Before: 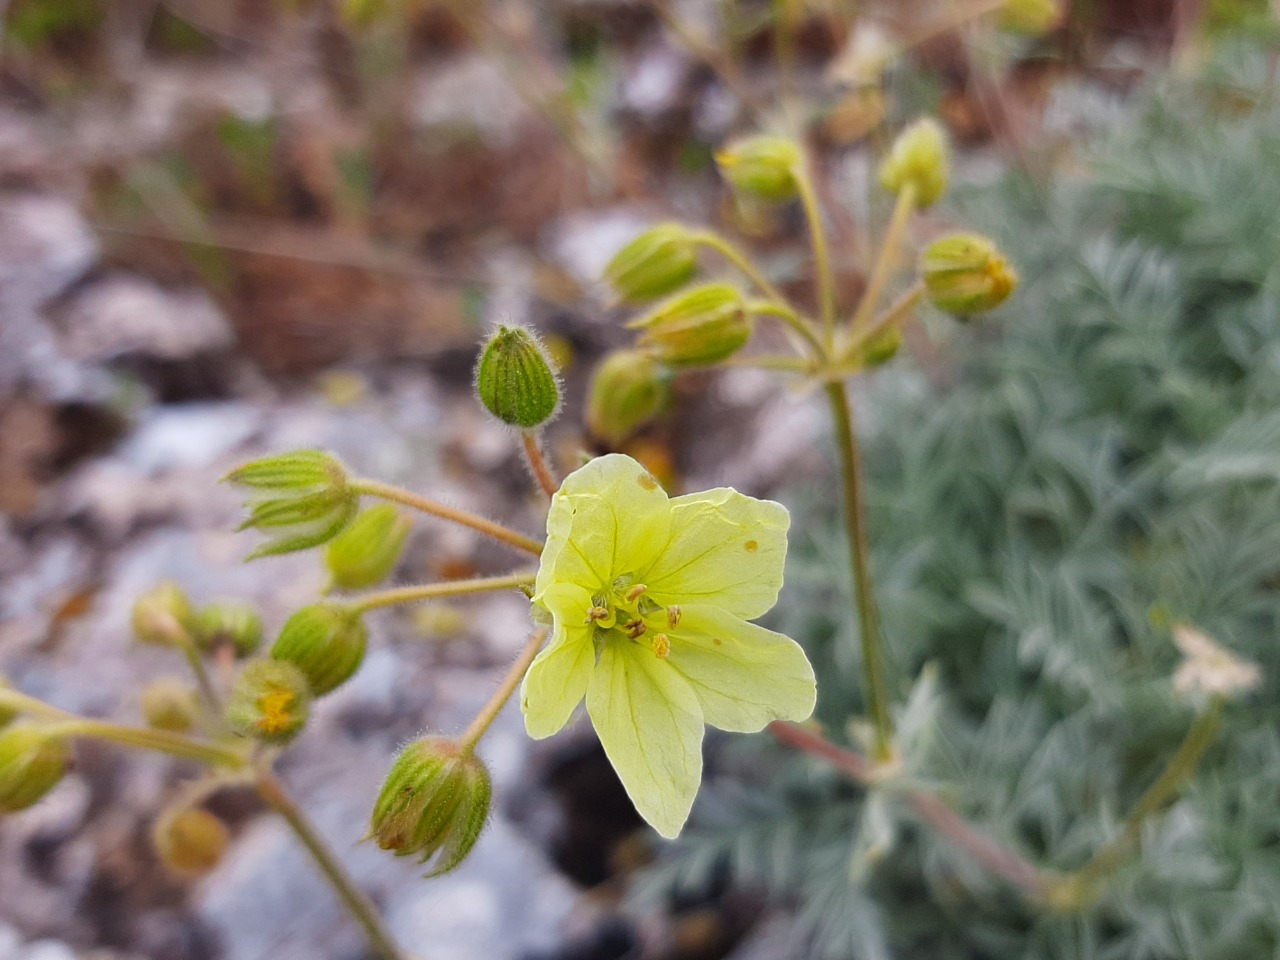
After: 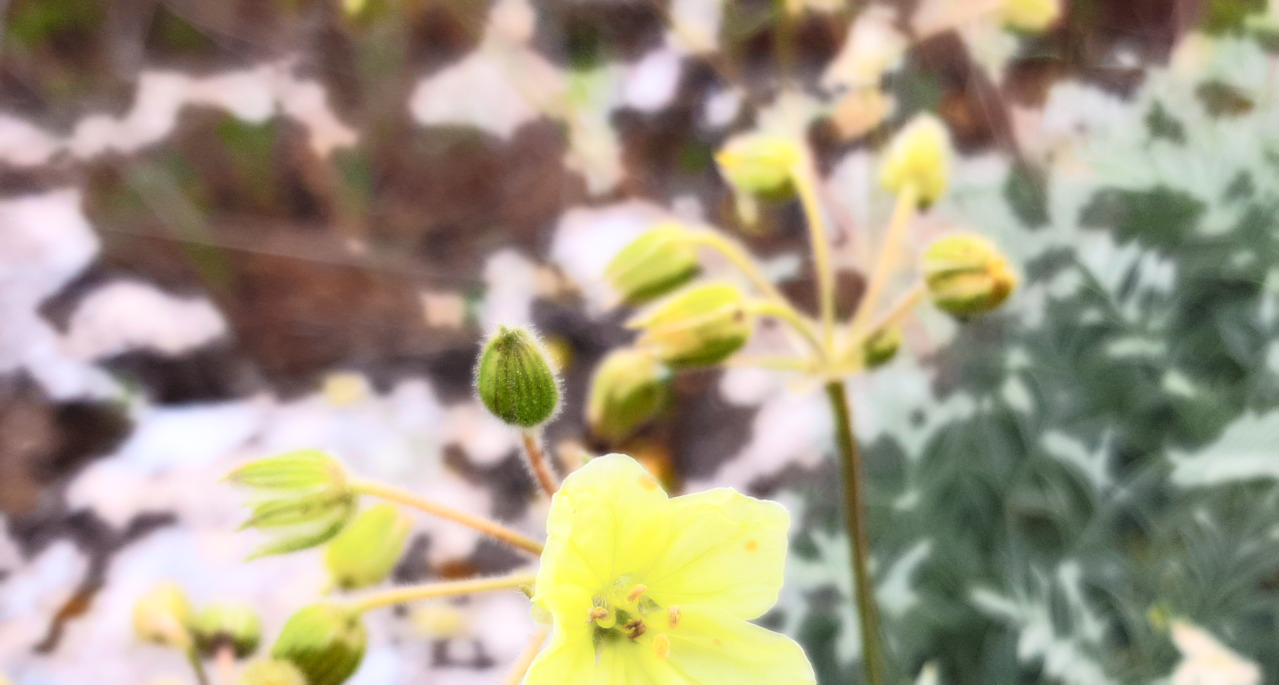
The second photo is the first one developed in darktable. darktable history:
crop: bottom 28.576%
bloom: size 0%, threshold 54.82%, strength 8.31%
